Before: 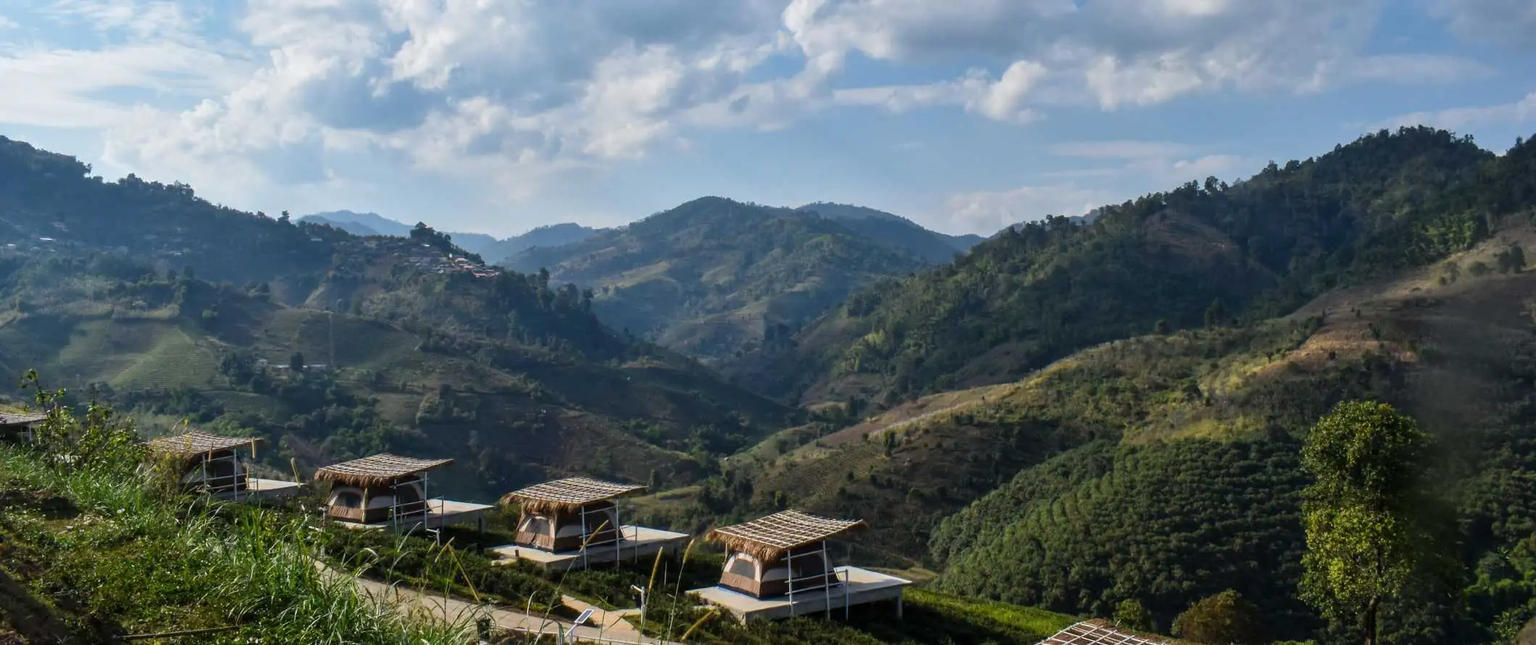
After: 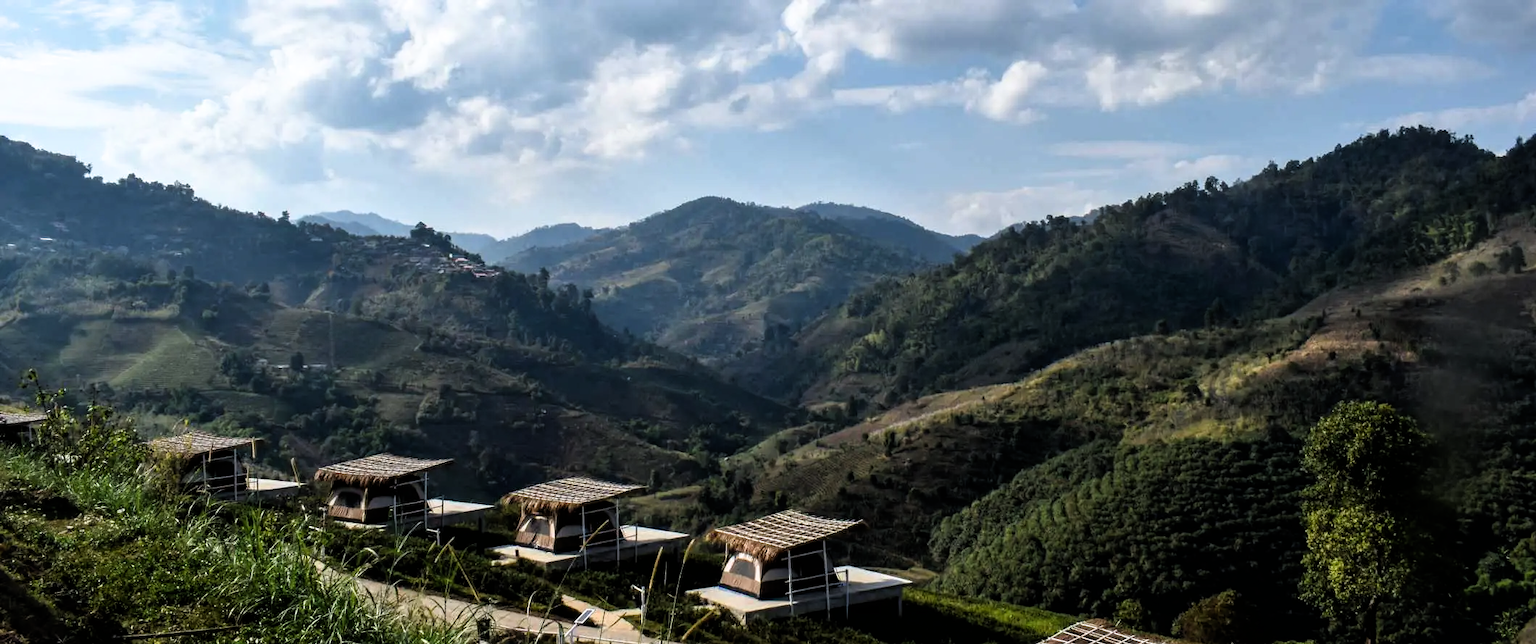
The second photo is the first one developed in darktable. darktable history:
filmic rgb: black relative exposure -8.18 EV, white relative exposure 2.2 EV, target white luminance 99.909%, hardness 7.13, latitude 75.7%, contrast 1.321, highlights saturation mix -2.68%, shadows ↔ highlights balance 29.82%
